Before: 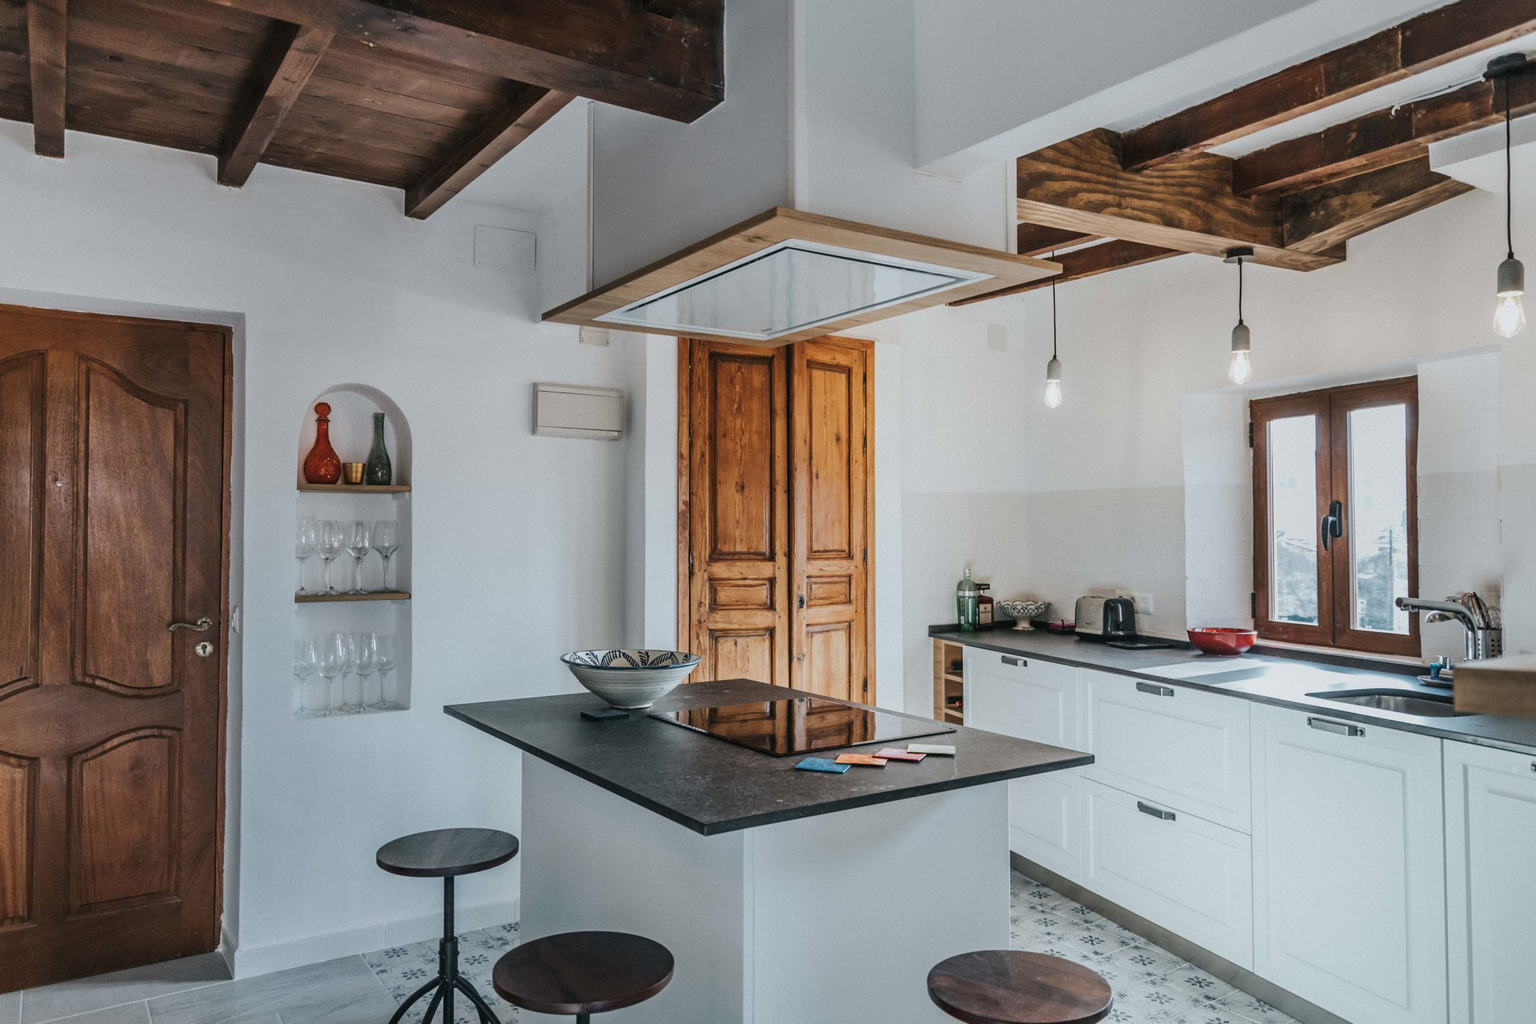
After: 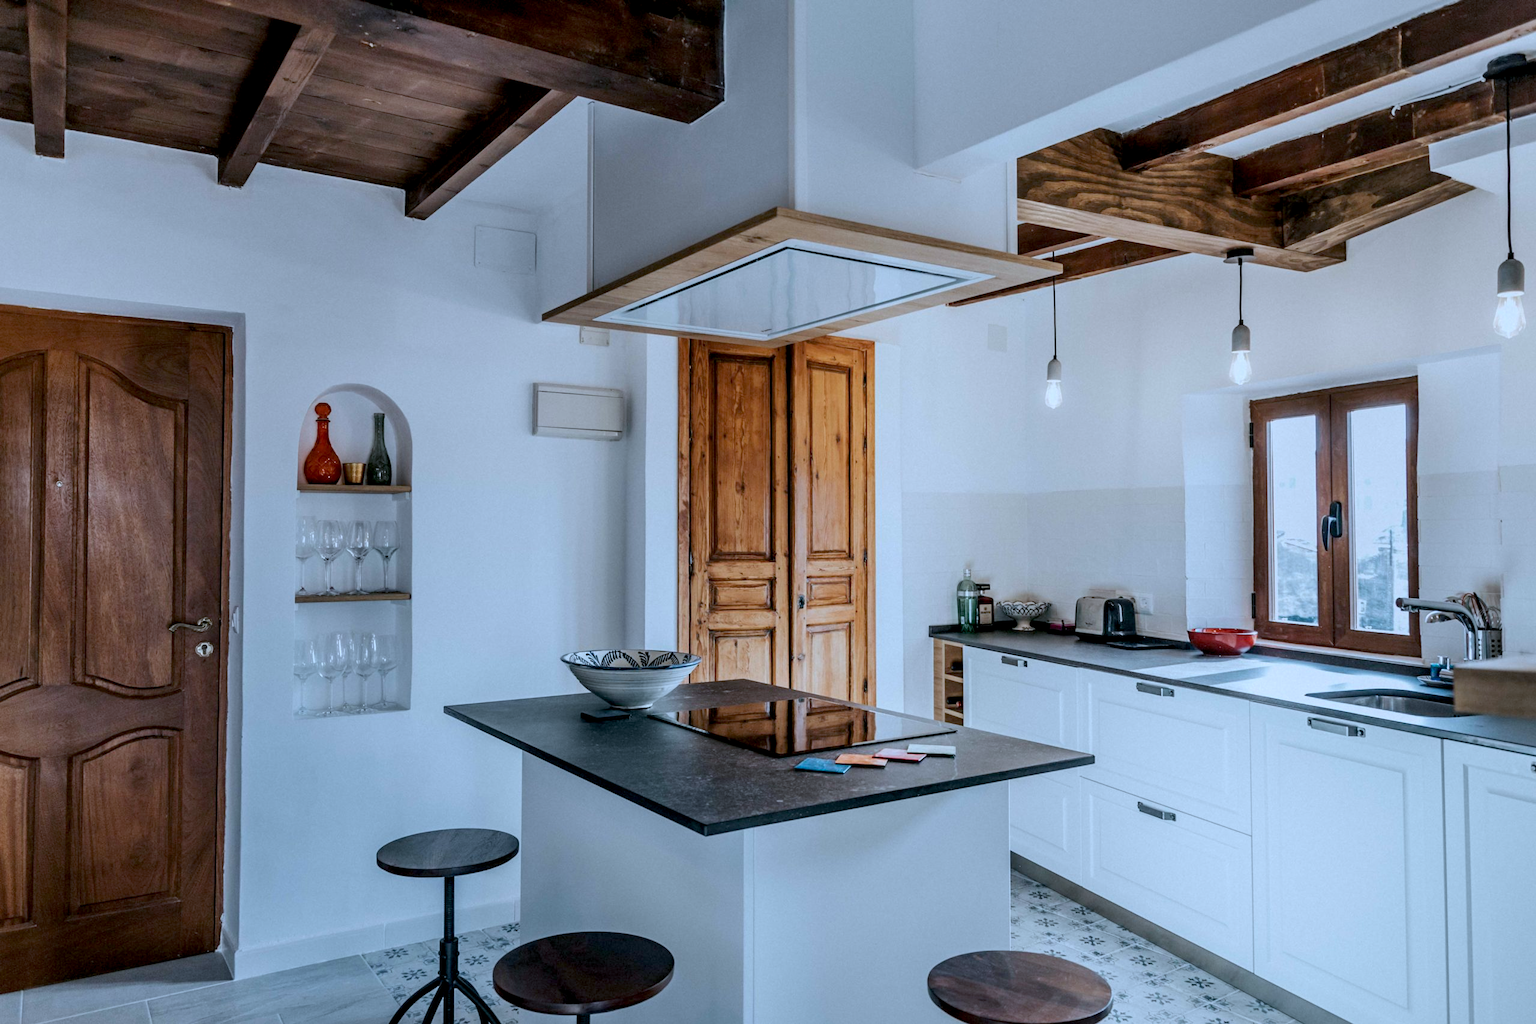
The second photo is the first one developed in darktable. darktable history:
color calibration: x 0.38, y 0.391, temperature 4086.74 K
exposure: black level correction 0.012, compensate highlight preservation false
